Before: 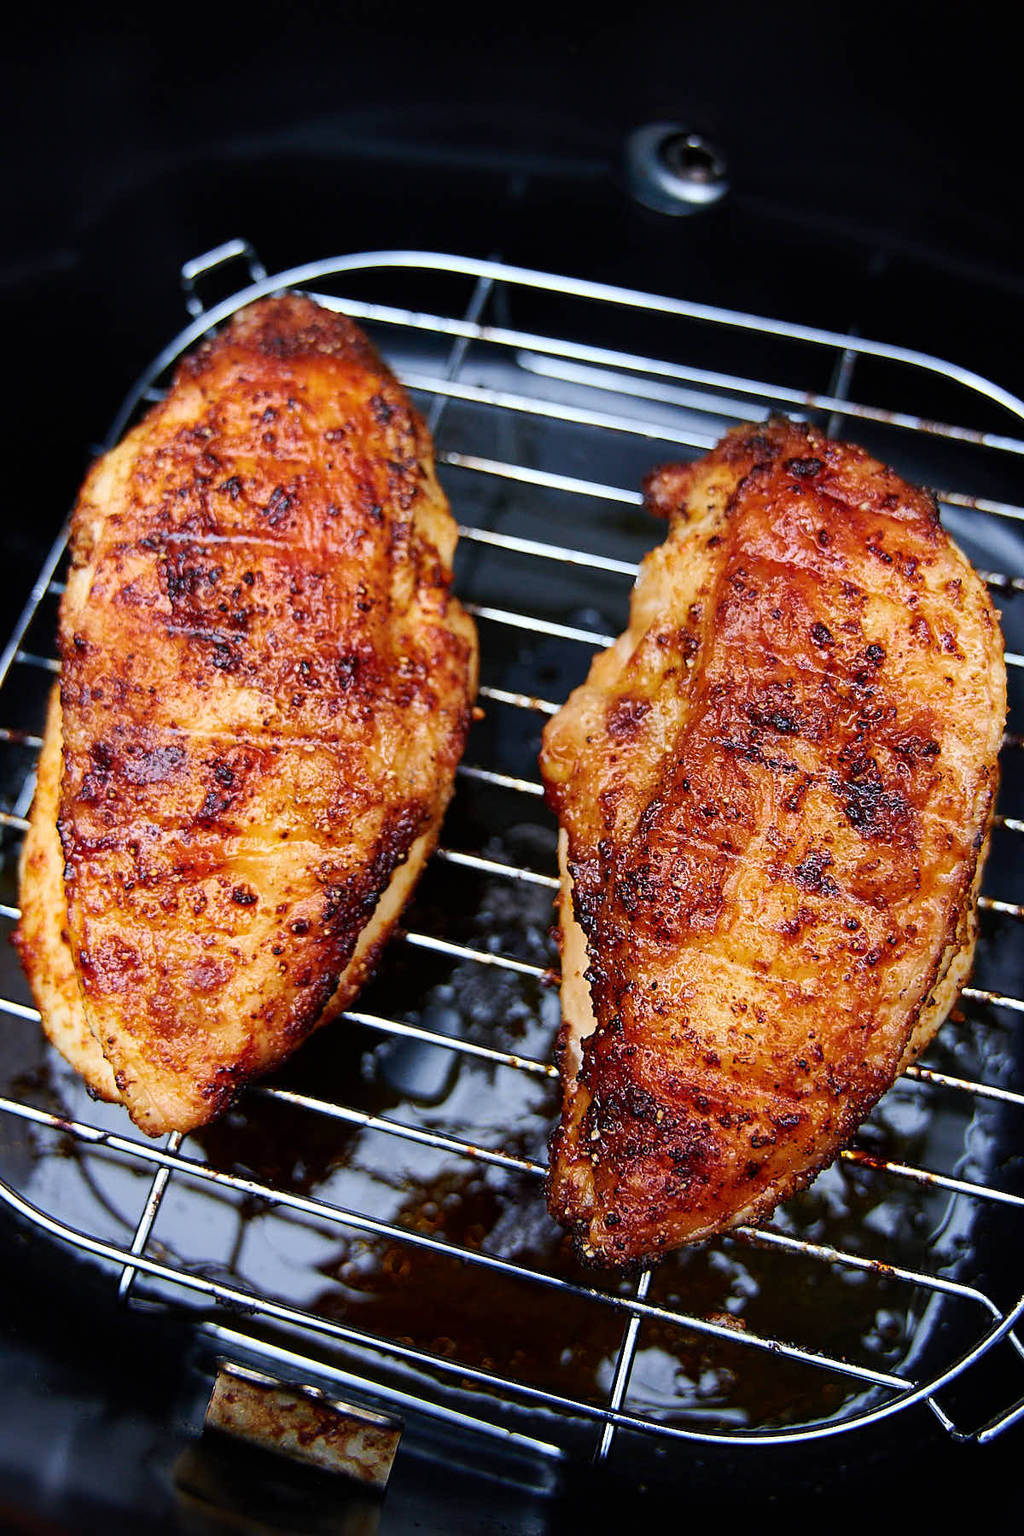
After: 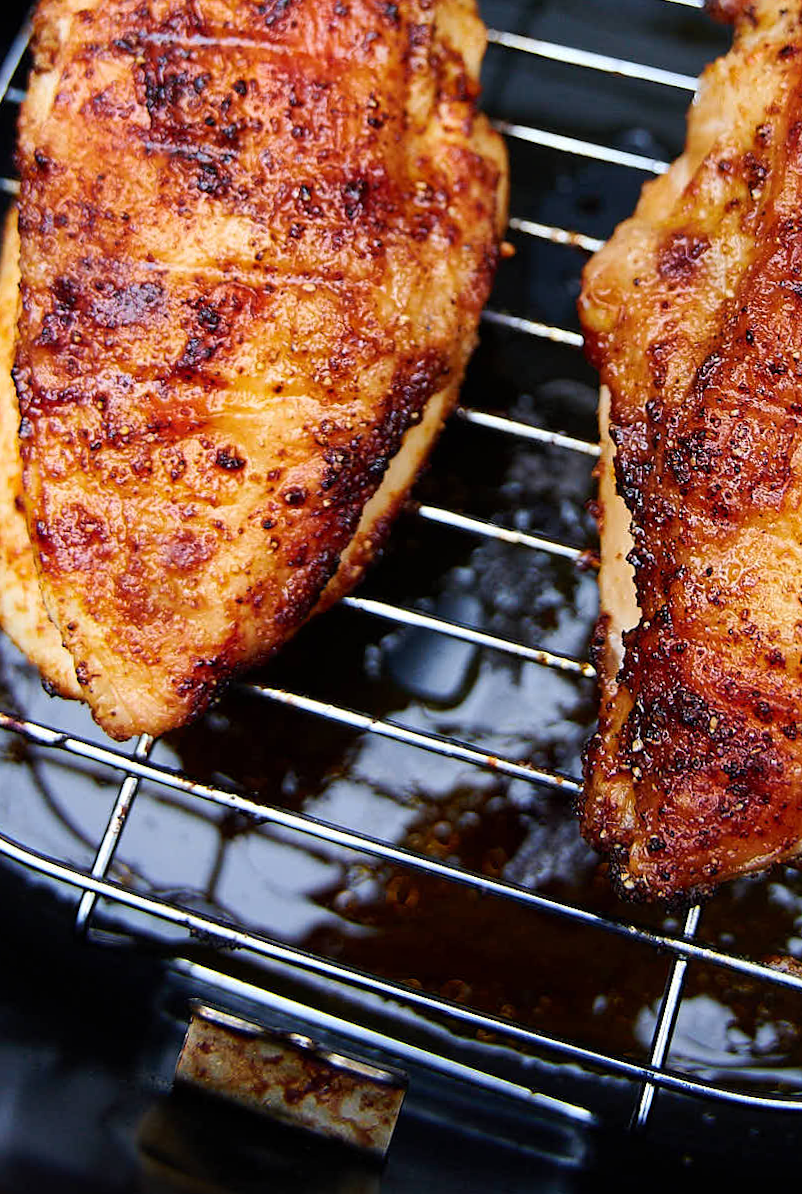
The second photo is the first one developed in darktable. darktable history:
crop and rotate: angle -0.815°, left 3.59%, top 32.238%, right 28.114%
